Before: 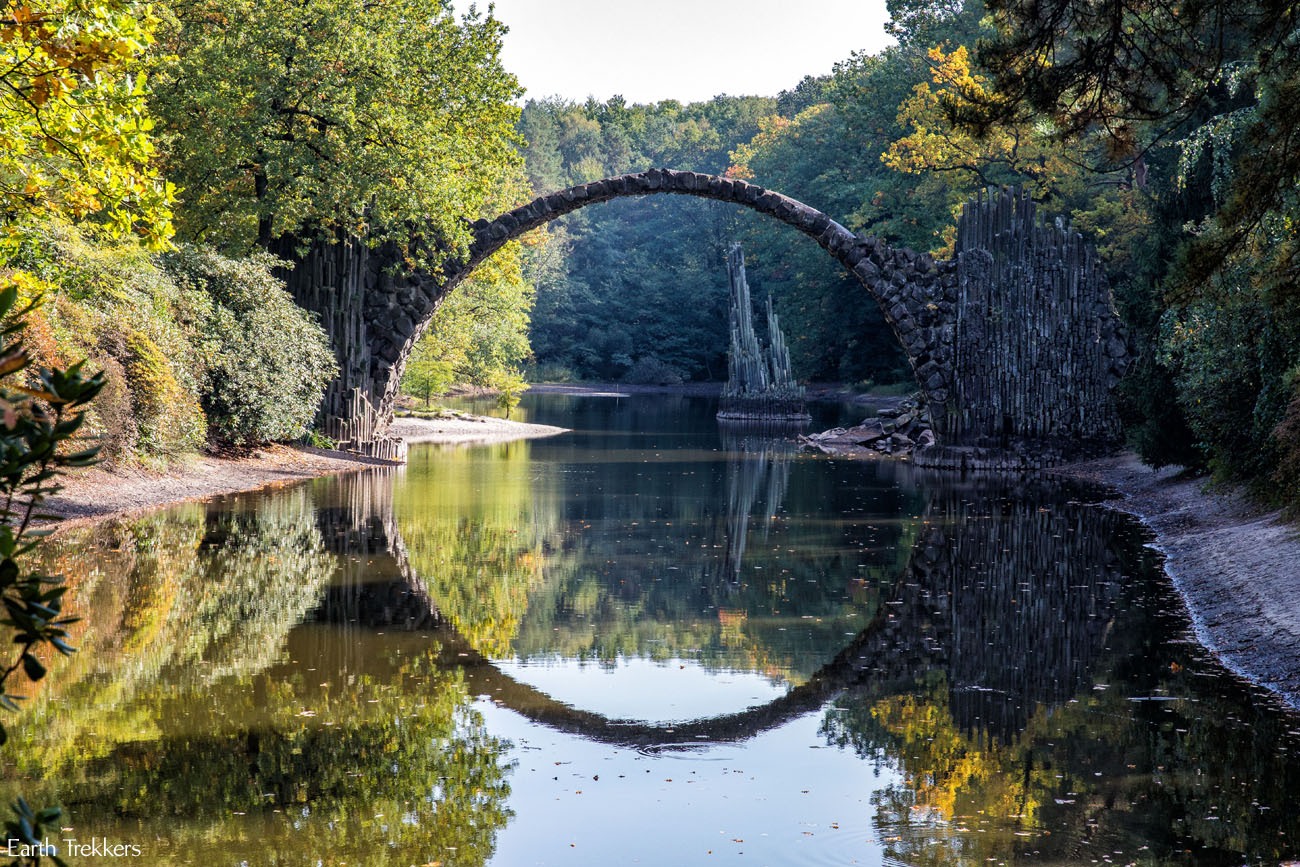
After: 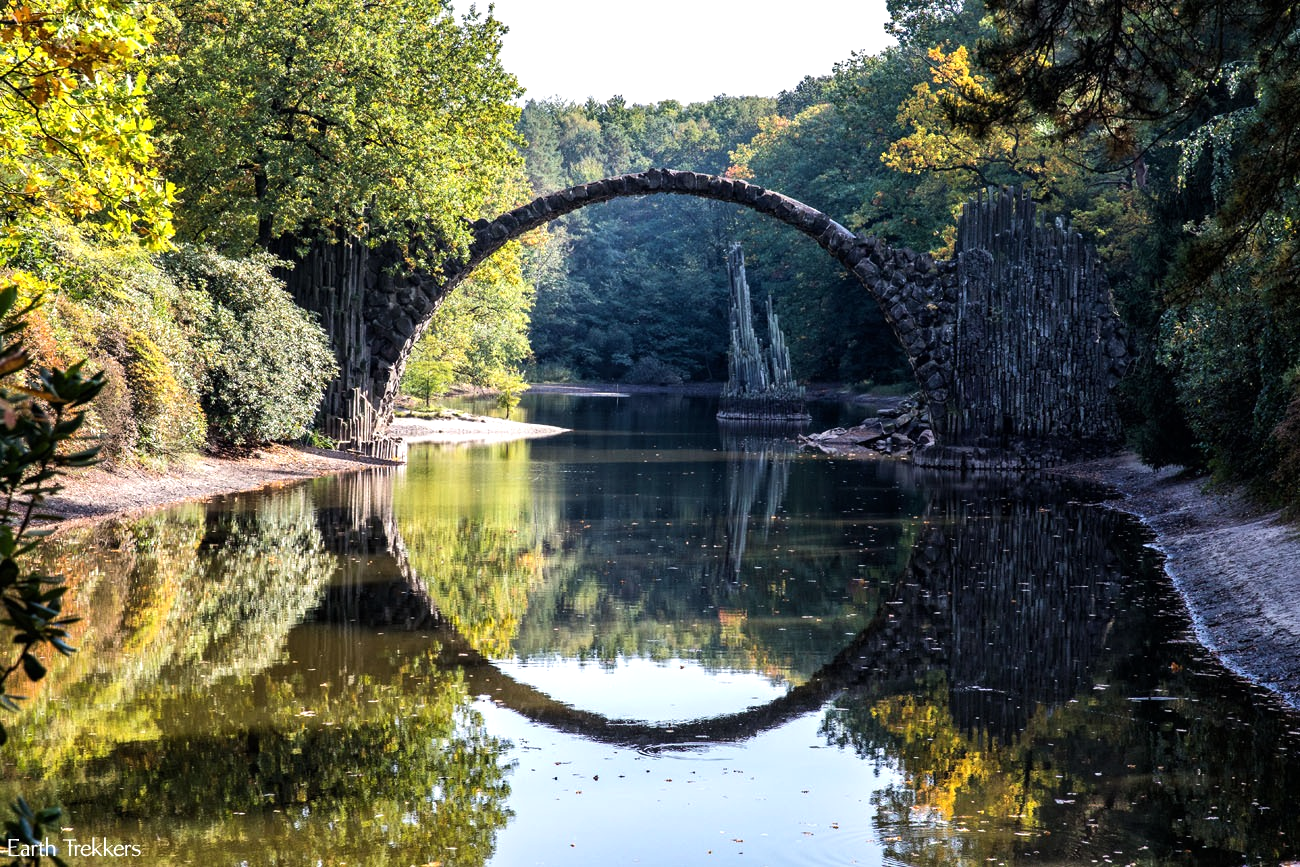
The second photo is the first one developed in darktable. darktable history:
tone equalizer: -8 EV -0.391 EV, -7 EV -0.418 EV, -6 EV -0.361 EV, -5 EV -0.216 EV, -3 EV 0.192 EV, -2 EV 0.351 EV, -1 EV 0.383 EV, +0 EV 0.387 EV, edges refinement/feathering 500, mask exposure compensation -1.57 EV, preserve details no
